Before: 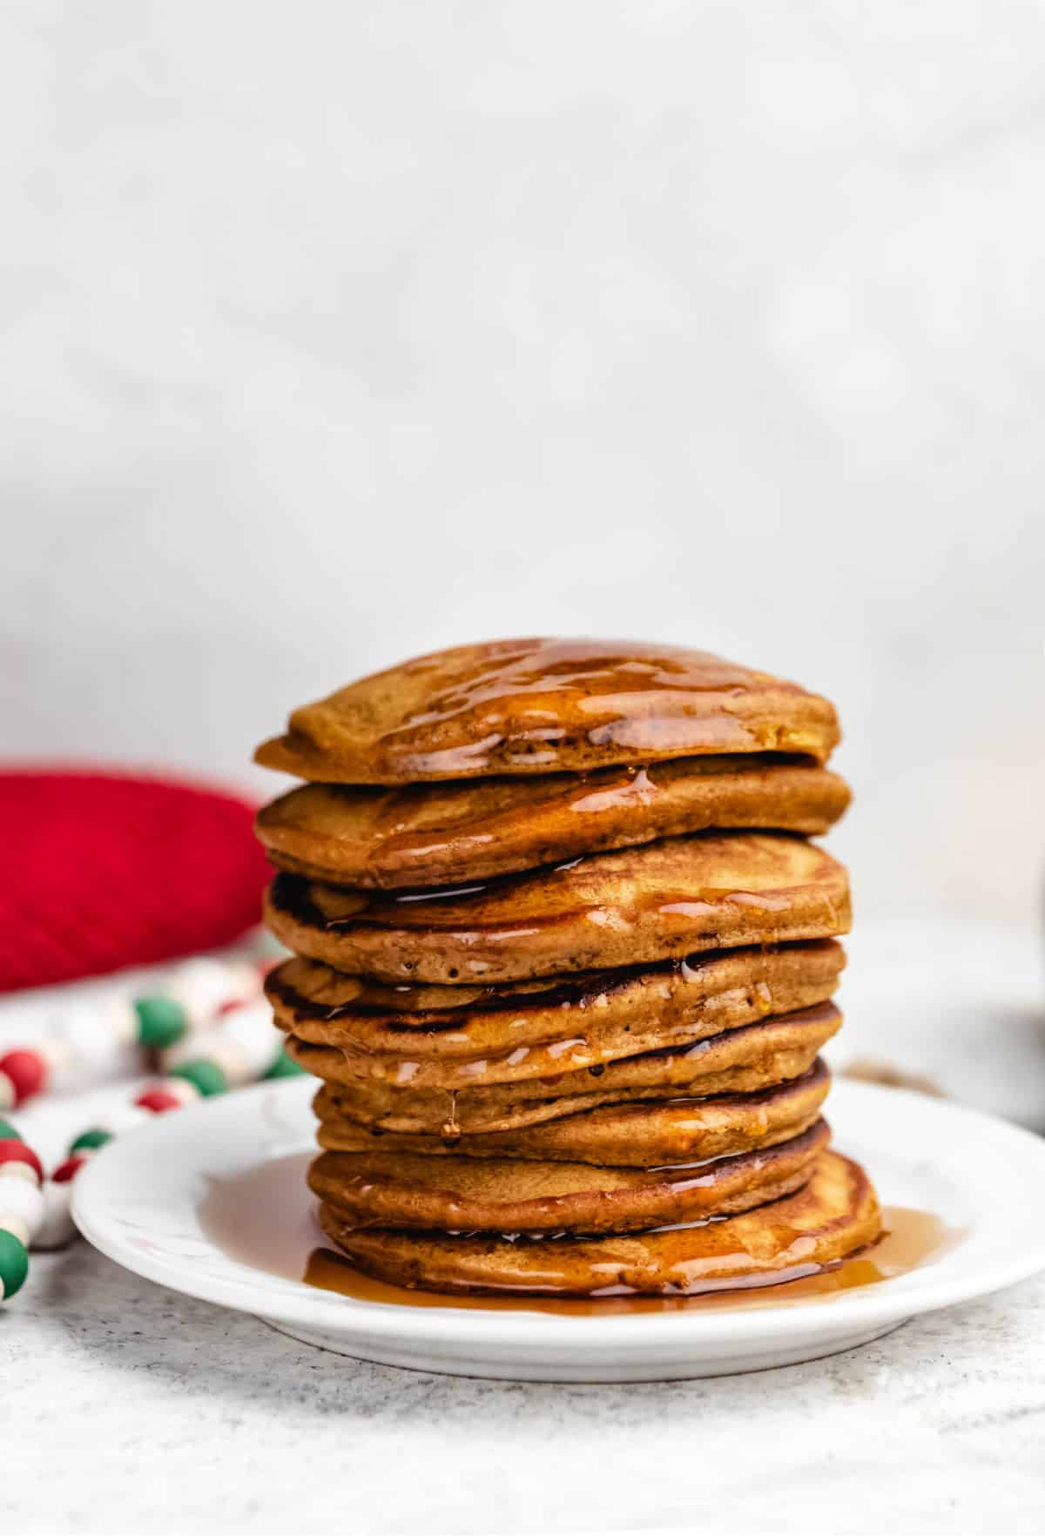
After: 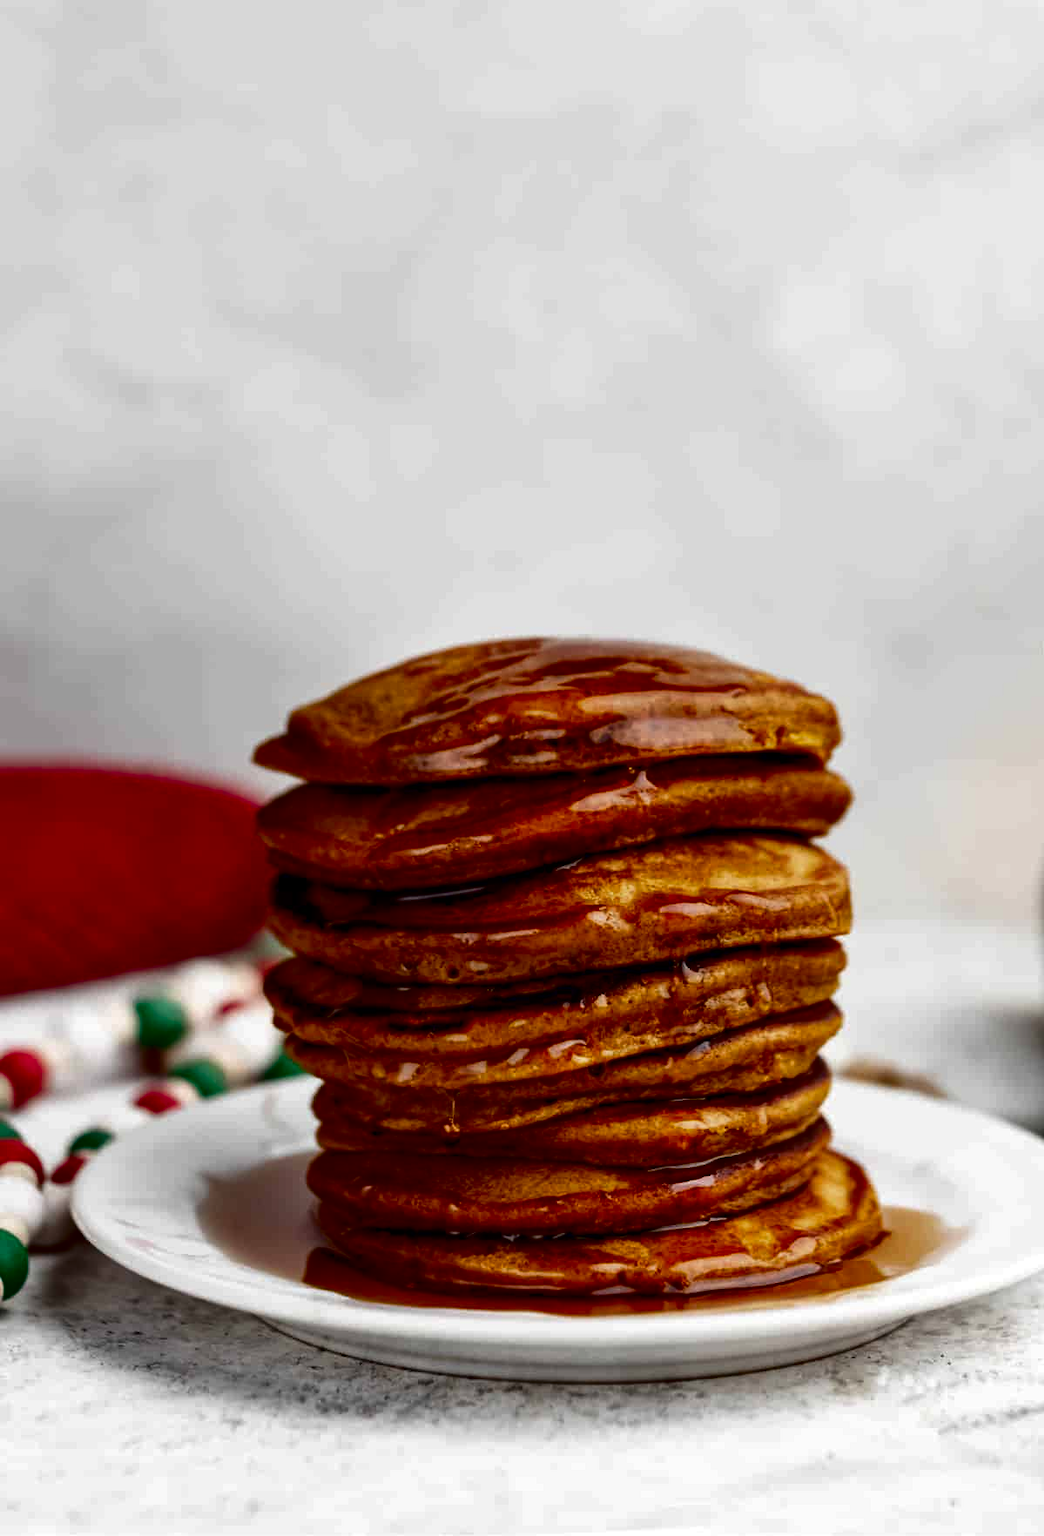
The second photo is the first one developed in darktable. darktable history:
contrast brightness saturation: contrast 0.095, brightness -0.601, saturation 0.171
